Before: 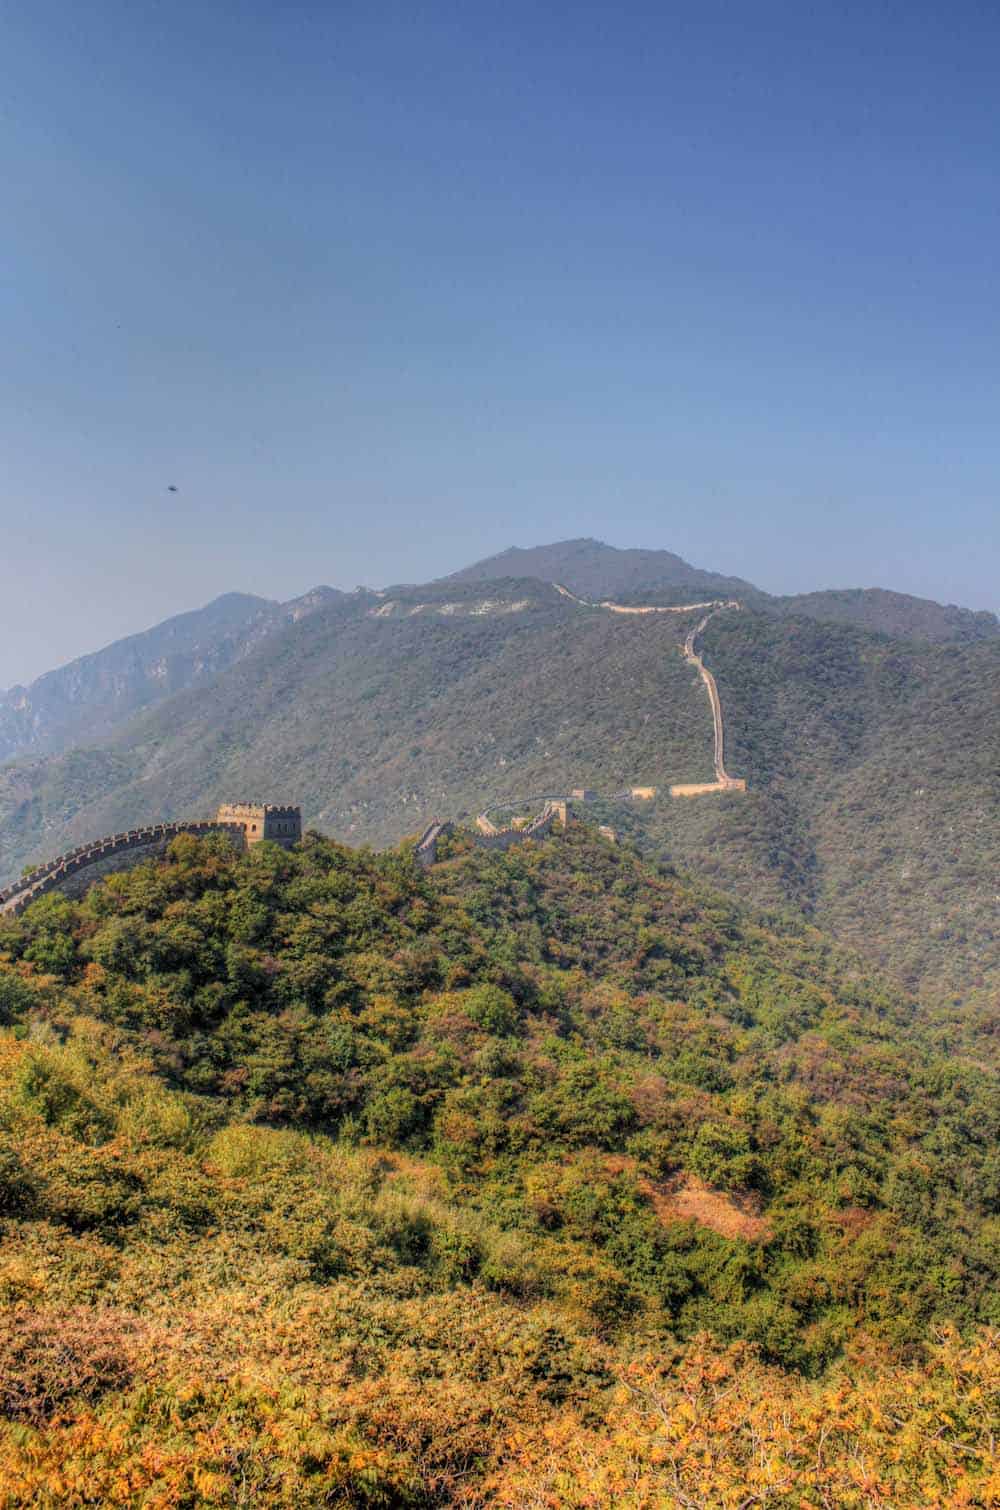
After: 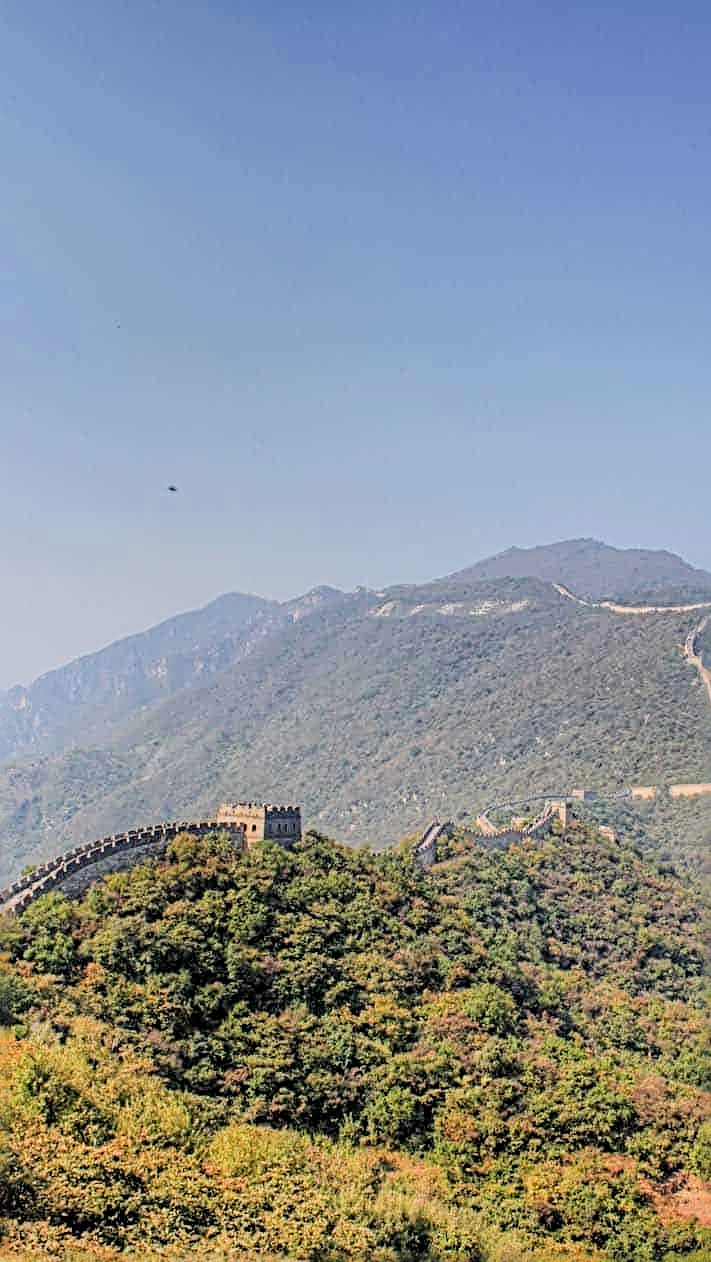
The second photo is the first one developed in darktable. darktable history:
sharpen: radius 3.719, amount 0.935
filmic rgb: black relative exposure -7.65 EV, white relative exposure 4.56 EV, threshold 3.01 EV, hardness 3.61, enable highlight reconstruction true
crop: right 28.805%, bottom 16.371%
exposure: black level correction -0.002, exposure 0.712 EV, compensate highlight preservation false
